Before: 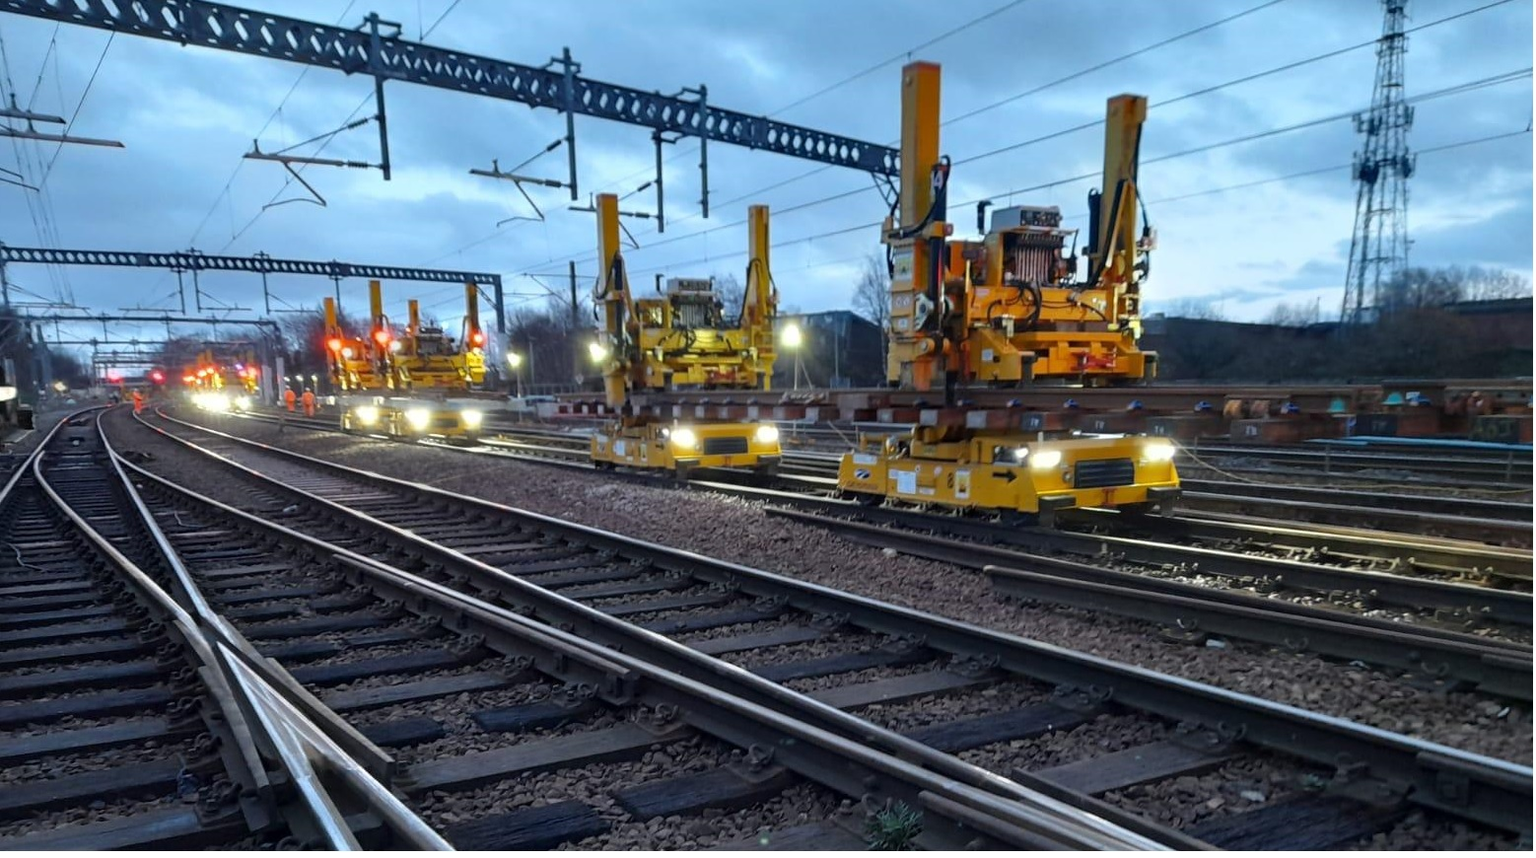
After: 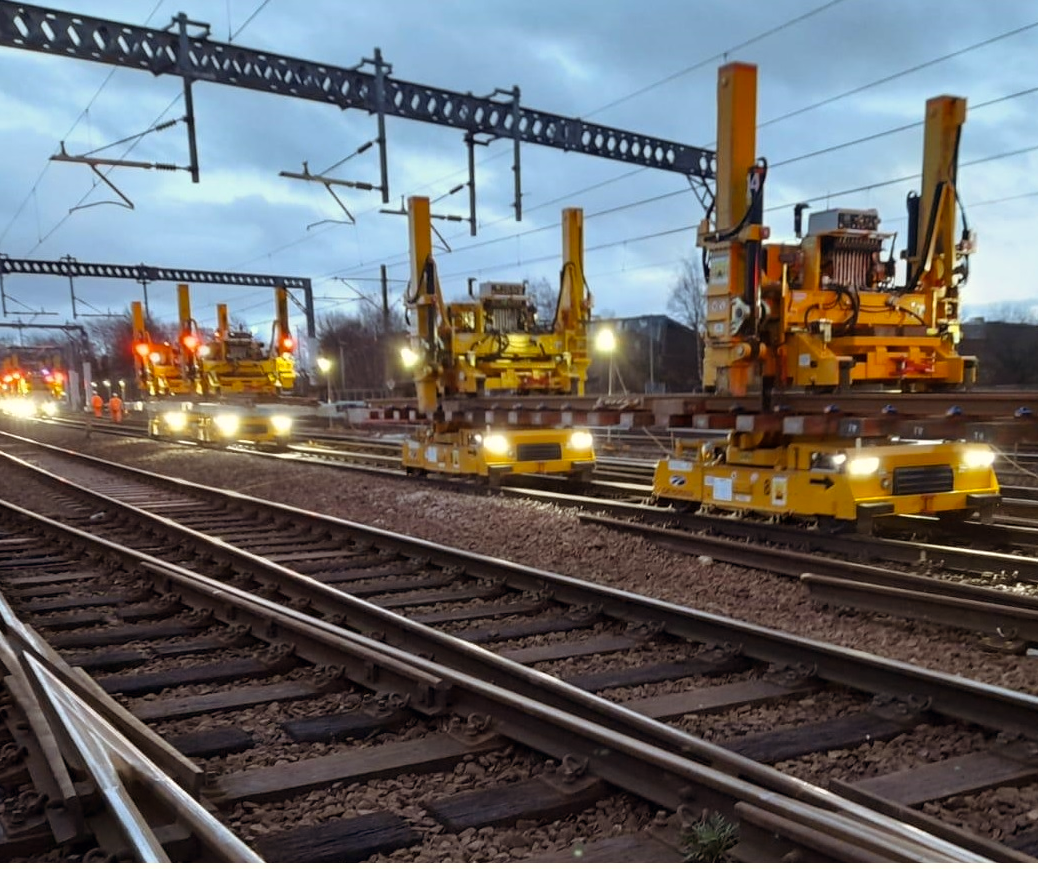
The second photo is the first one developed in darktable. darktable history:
crop and rotate: left 12.673%, right 20.66%
color balance rgb: shadows lift › chroma 4.41%, shadows lift › hue 27°, power › chroma 2.5%, power › hue 70°, highlights gain › chroma 1%, highlights gain › hue 27°, saturation formula JzAzBz (2021)
